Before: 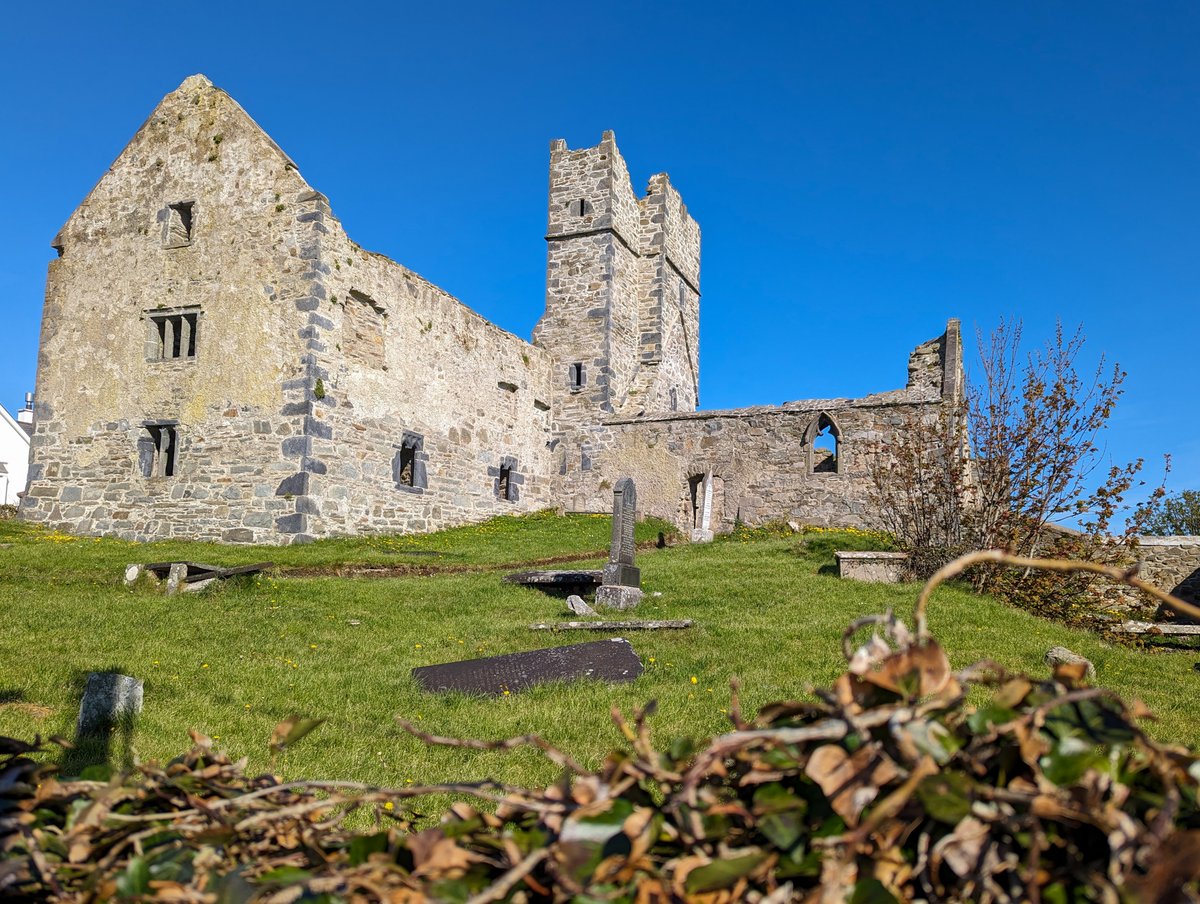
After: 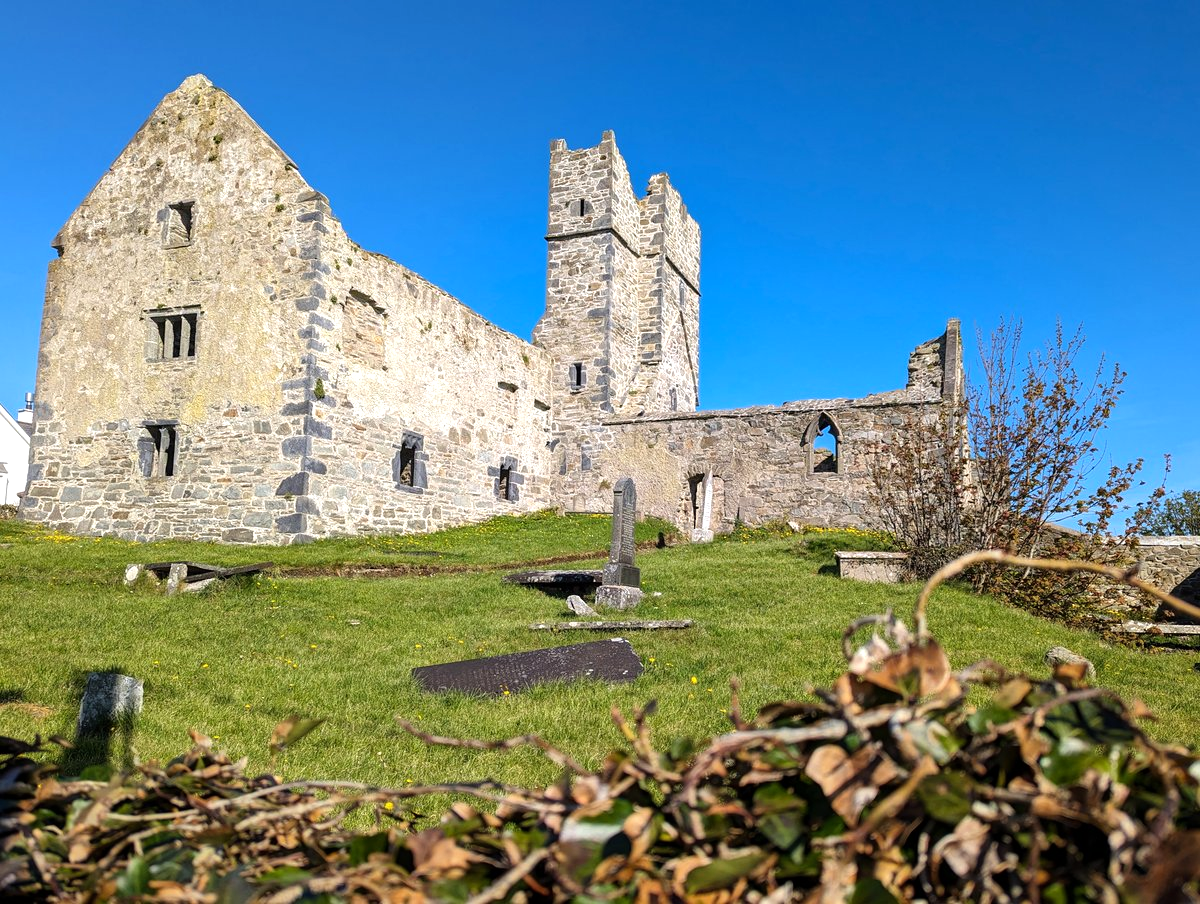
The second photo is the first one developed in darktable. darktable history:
tone equalizer: -8 EV -0.418 EV, -7 EV -0.354 EV, -6 EV -0.37 EV, -5 EV -0.261 EV, -3 EV 0.194 EV, -2 EV 0.355 EV, -1 EV 0.397 EV, +0 EV 0.422 EV, mask exposure compensation -0.505 EV
